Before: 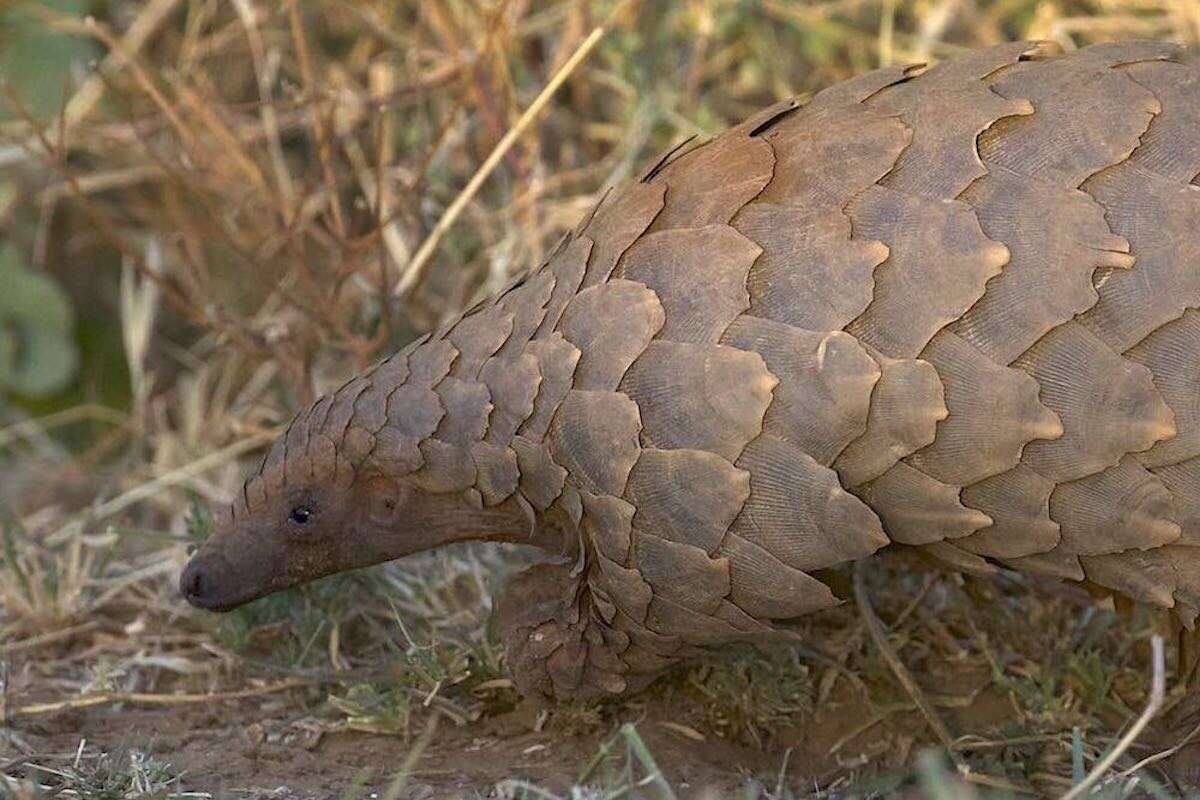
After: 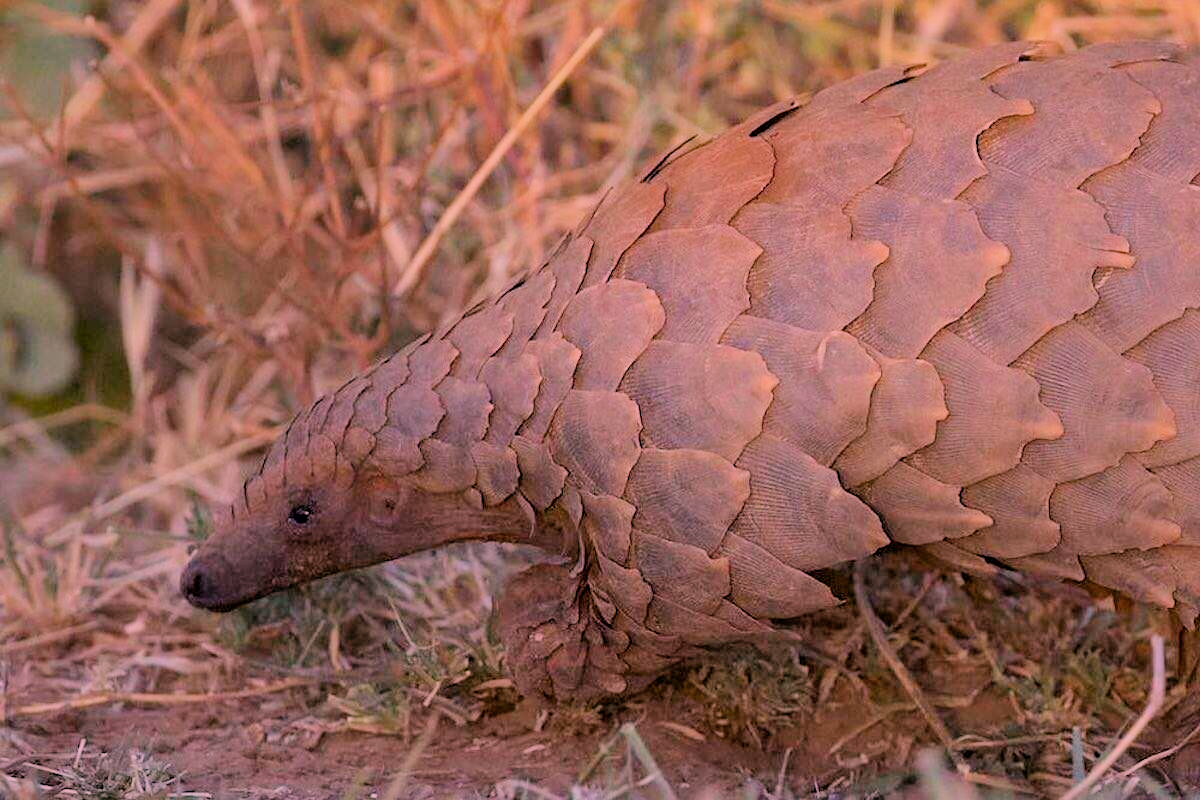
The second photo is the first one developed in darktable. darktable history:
filmic rgb: black relative exposure -6.15 EV, white relative exposure 6.96 EV, hardness 2.23, color science v6 (2022)
white balance: red 1.188, blue 1.11
shadows and highlights: soften with gaussian
